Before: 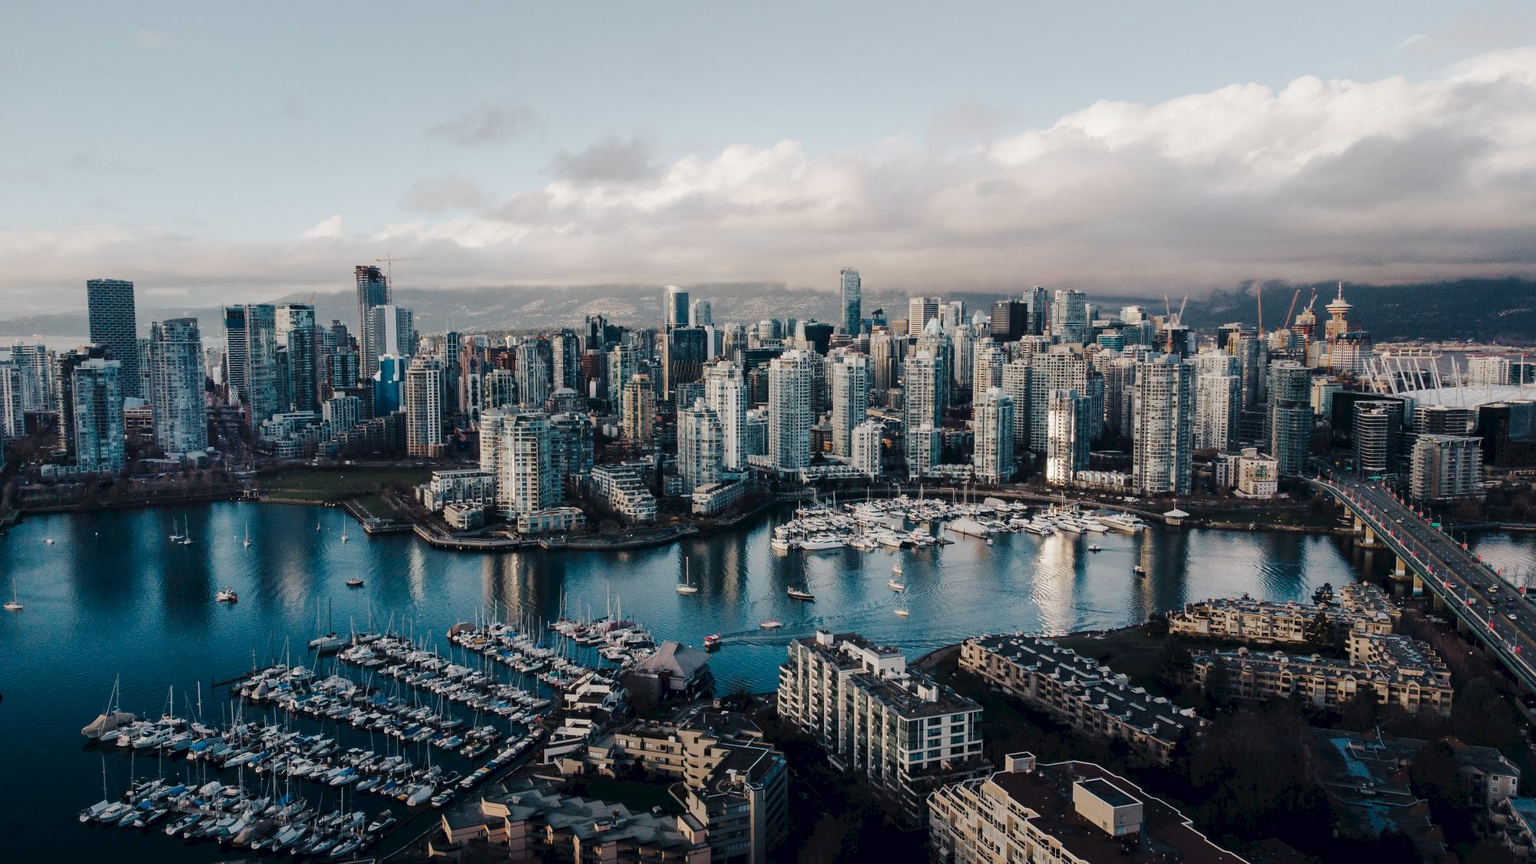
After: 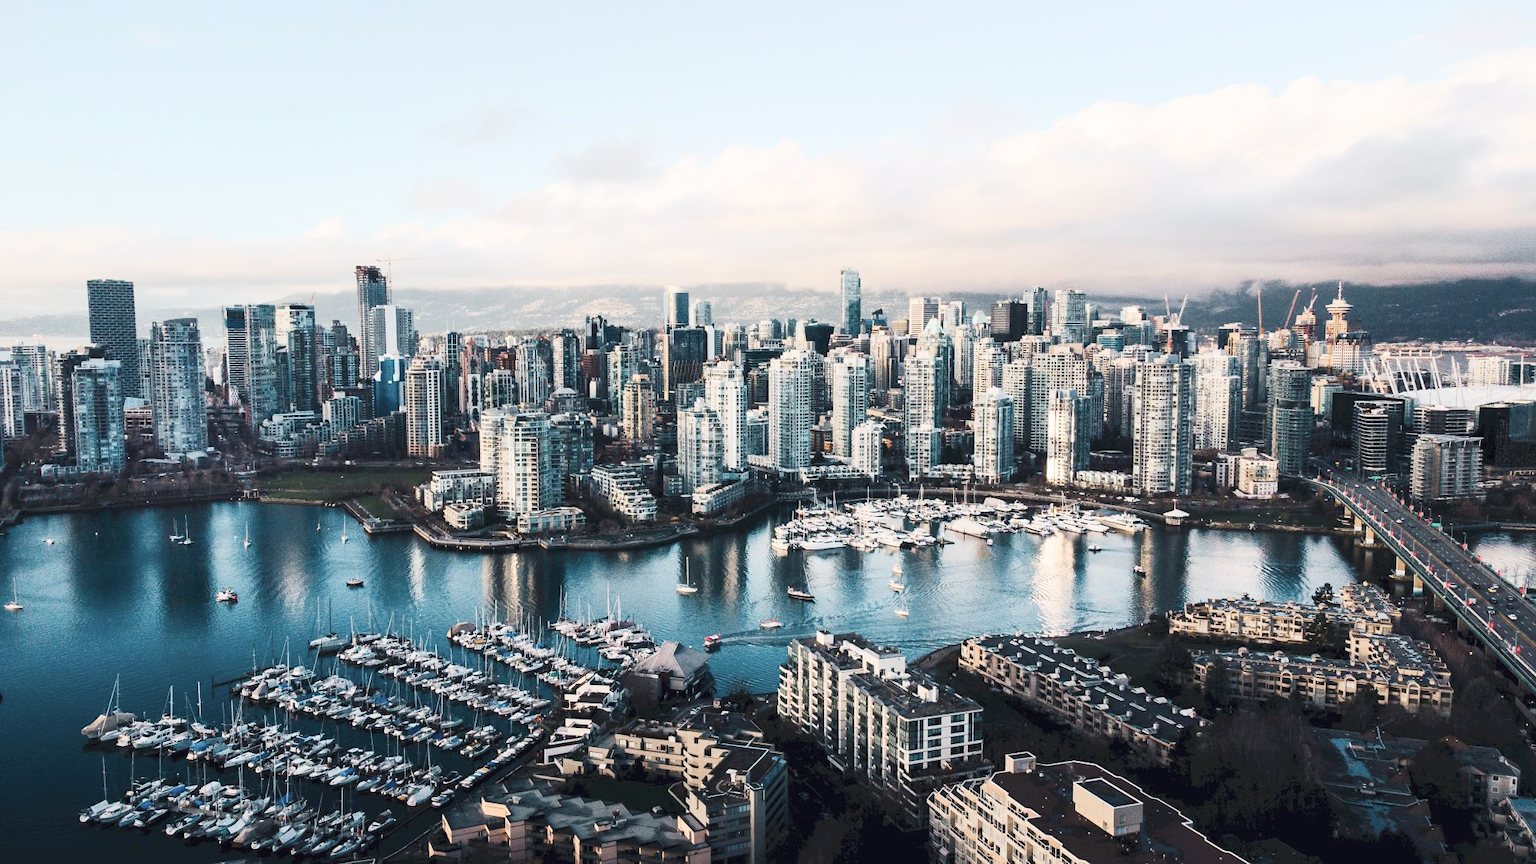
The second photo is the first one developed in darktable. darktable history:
contrast brightness saturation: contrast 0.37, brightness 0.515
